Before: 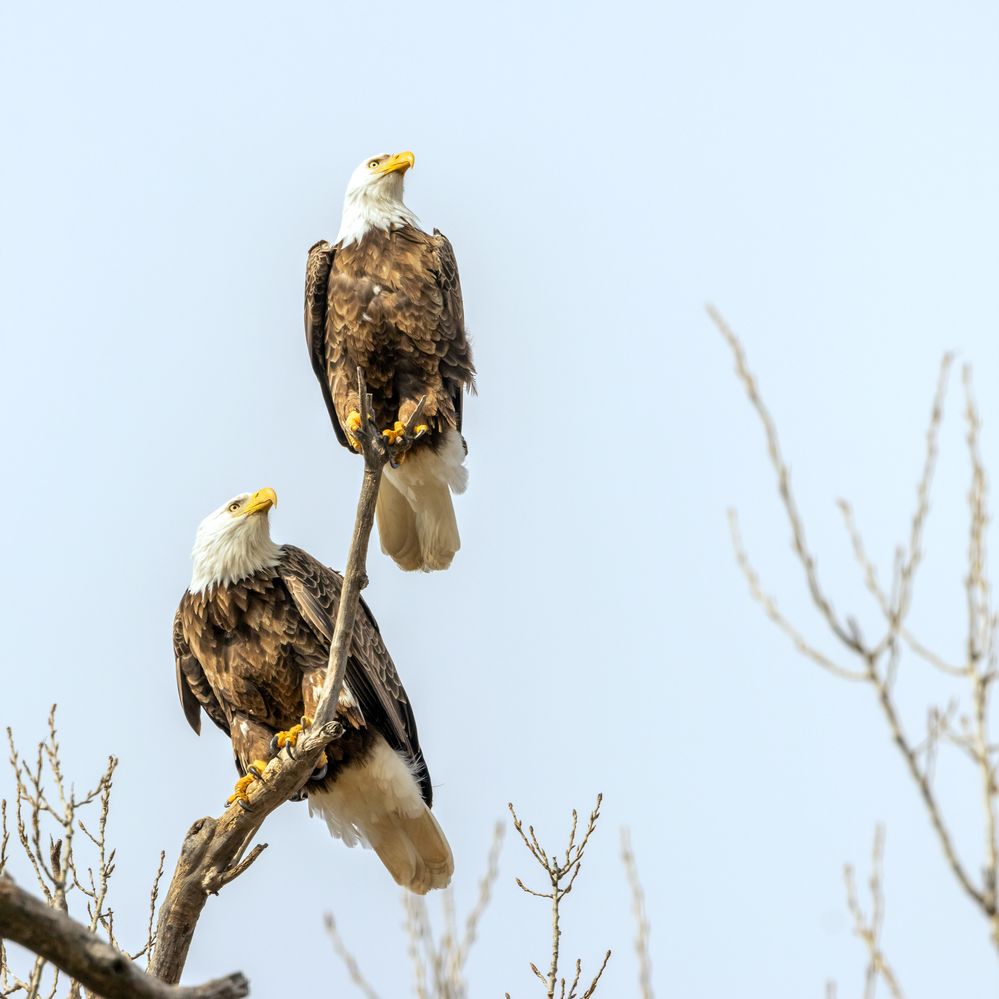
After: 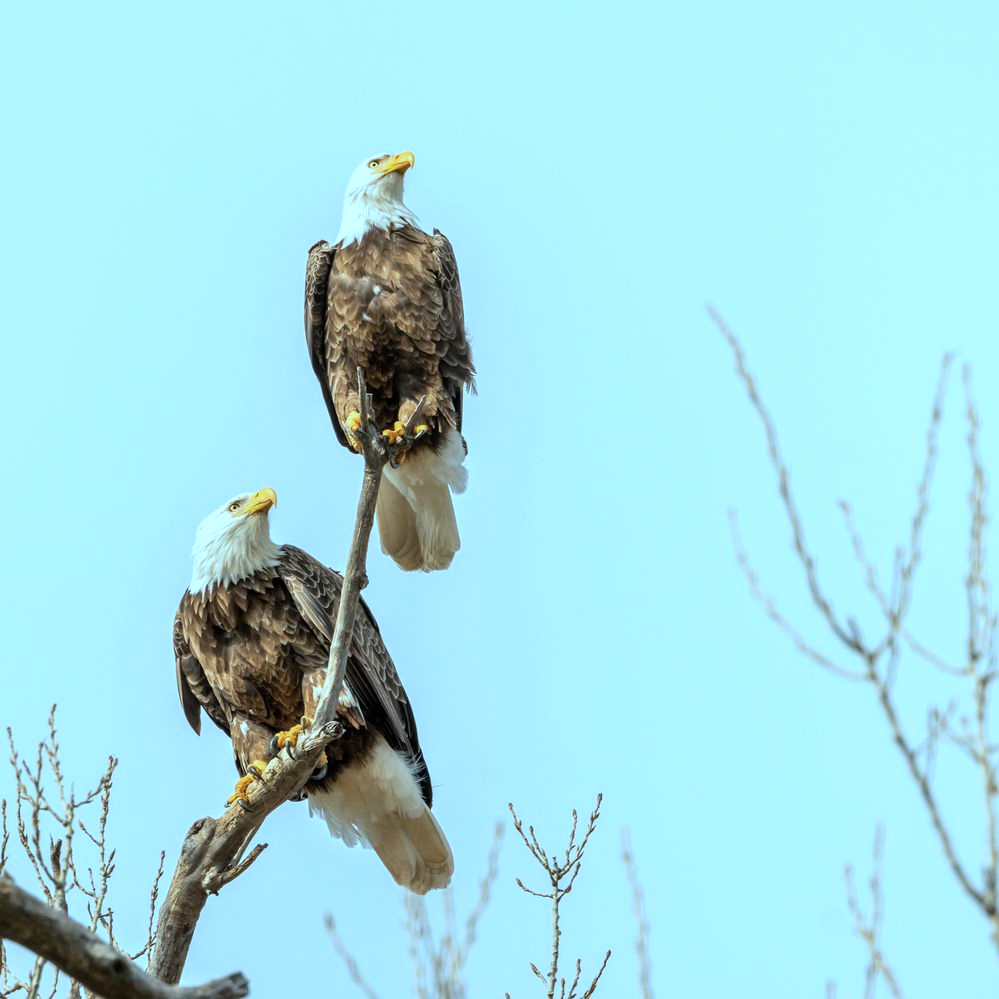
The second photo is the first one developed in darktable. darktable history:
color correction: highlights a* -10.69, highlights b* -19.19
white balance: red 0.978, blue 0.999
